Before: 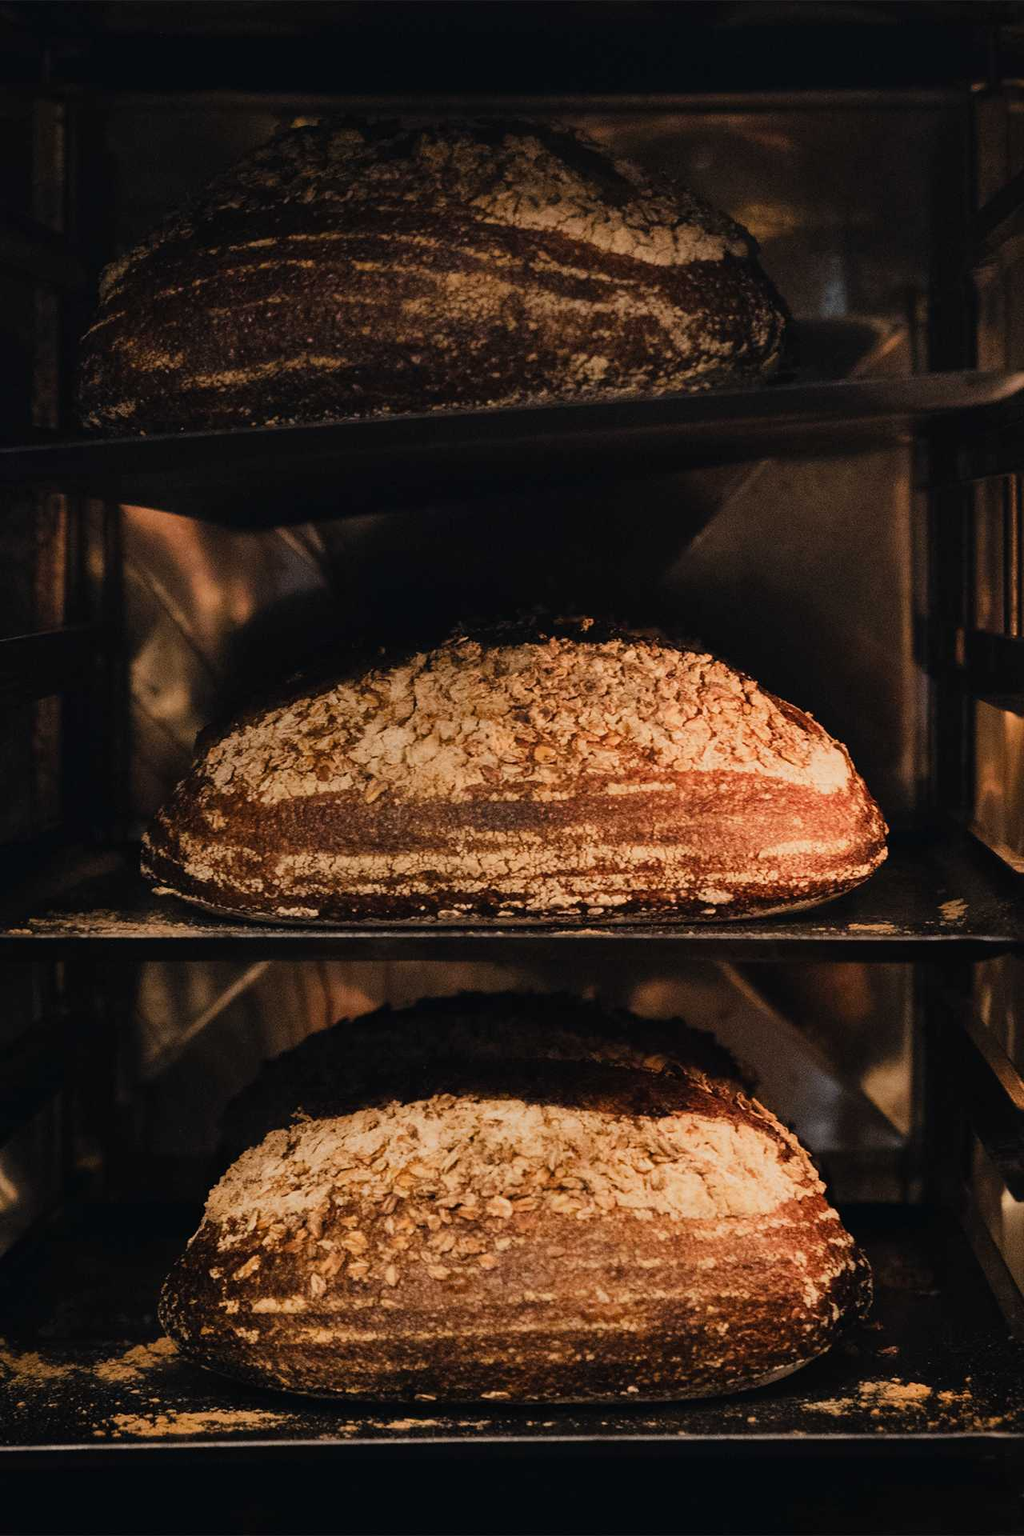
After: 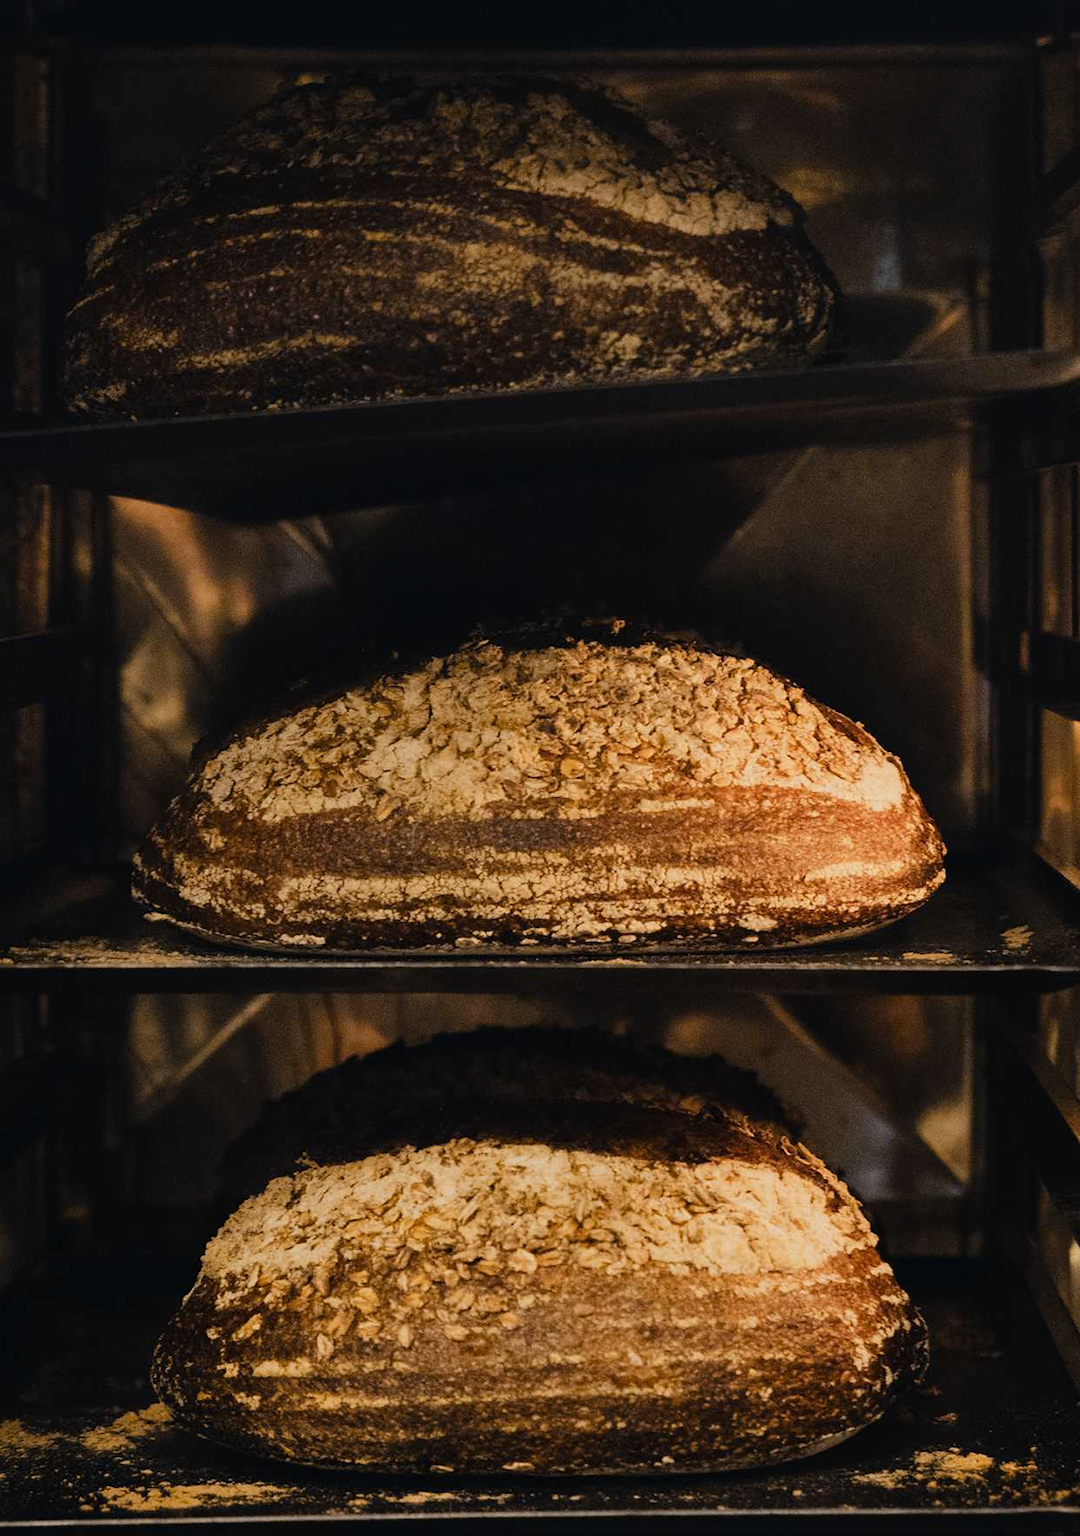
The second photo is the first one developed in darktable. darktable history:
crop: left 1.964%, top 3.251%, right 1.122%, bottom 4.933%
color contrast: green-magenta contrast 0.8, blue-yellow contrast 1.1, unbound 0
